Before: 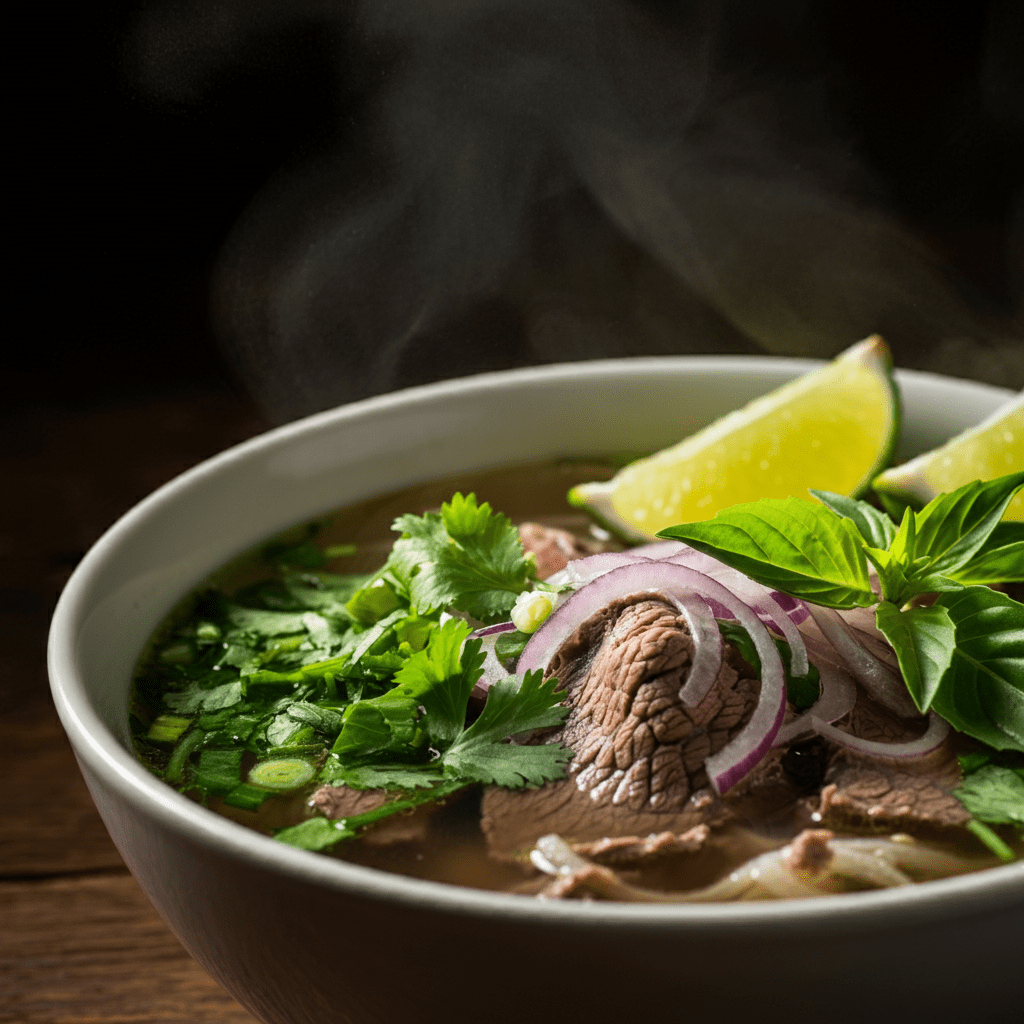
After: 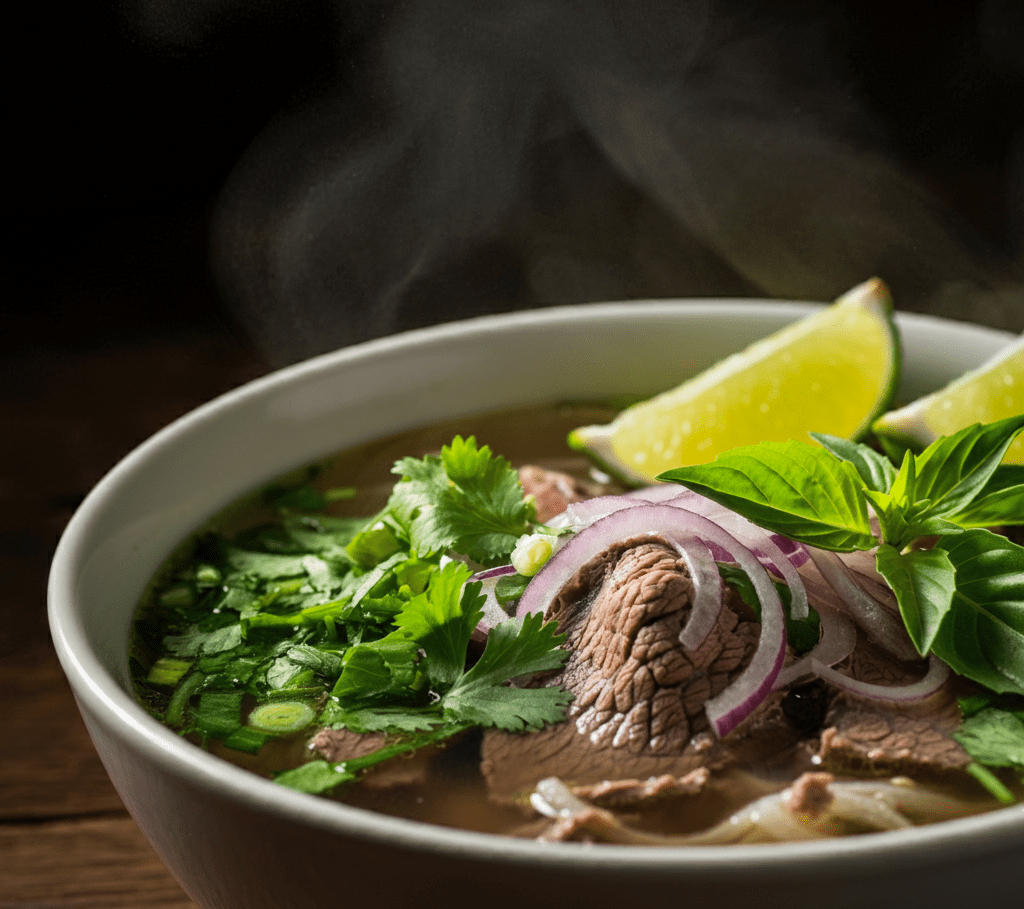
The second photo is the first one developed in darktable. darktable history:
crop and rotate: top 5.609%, bottom 5.609%
shadows and highlights: shadows 25, highlights -25
